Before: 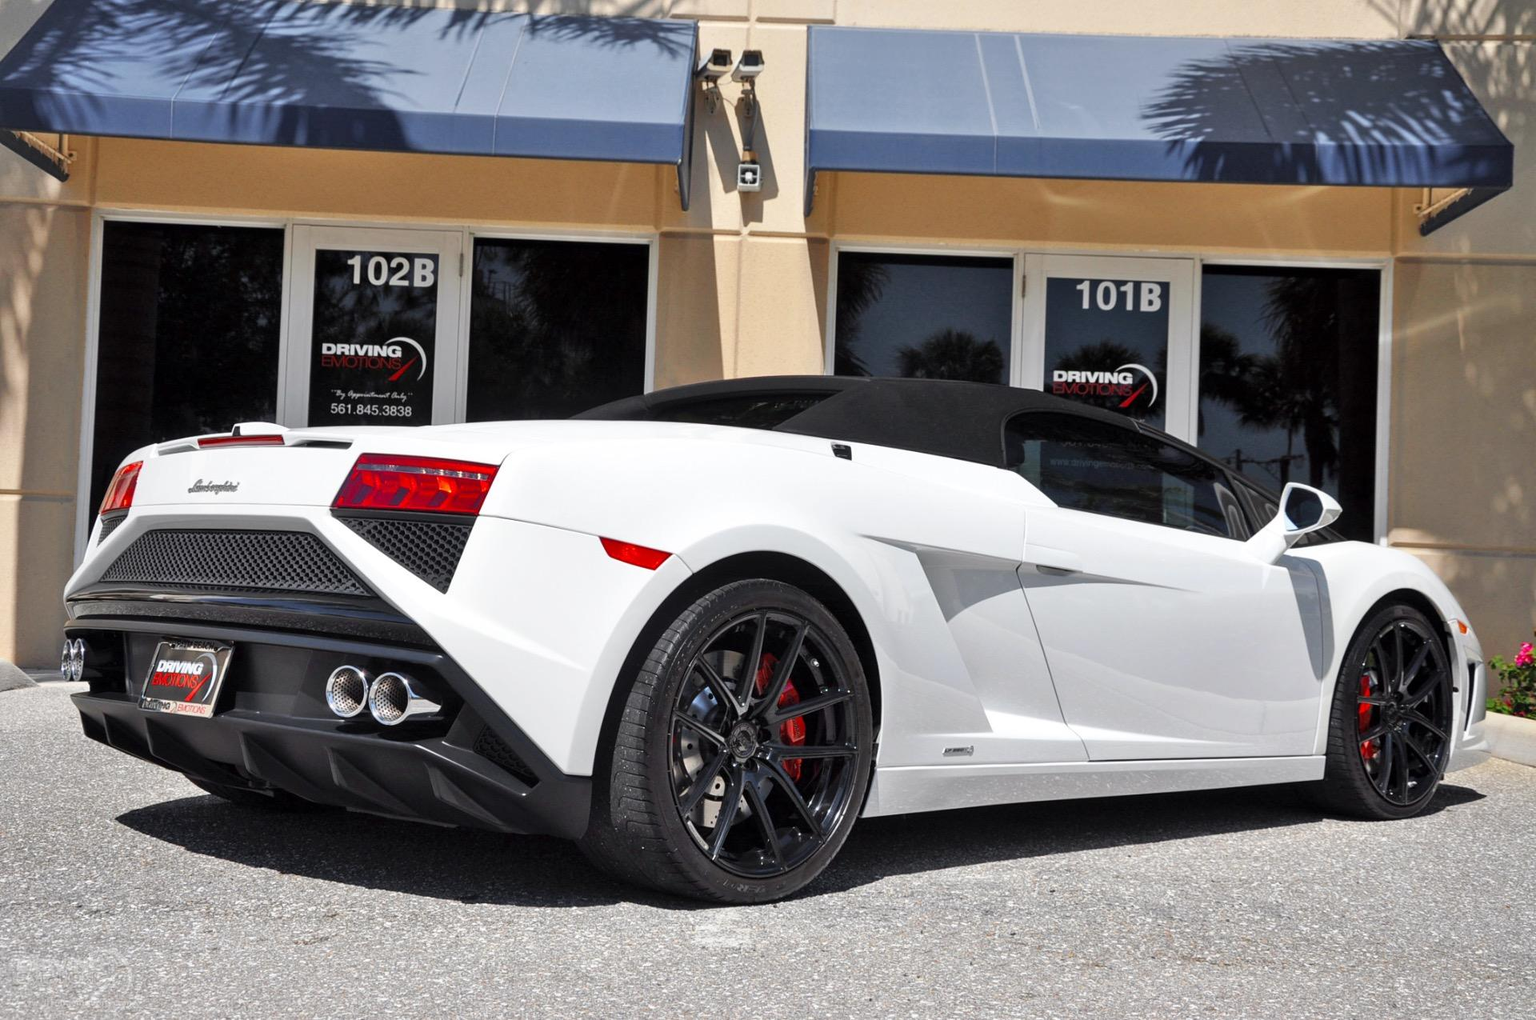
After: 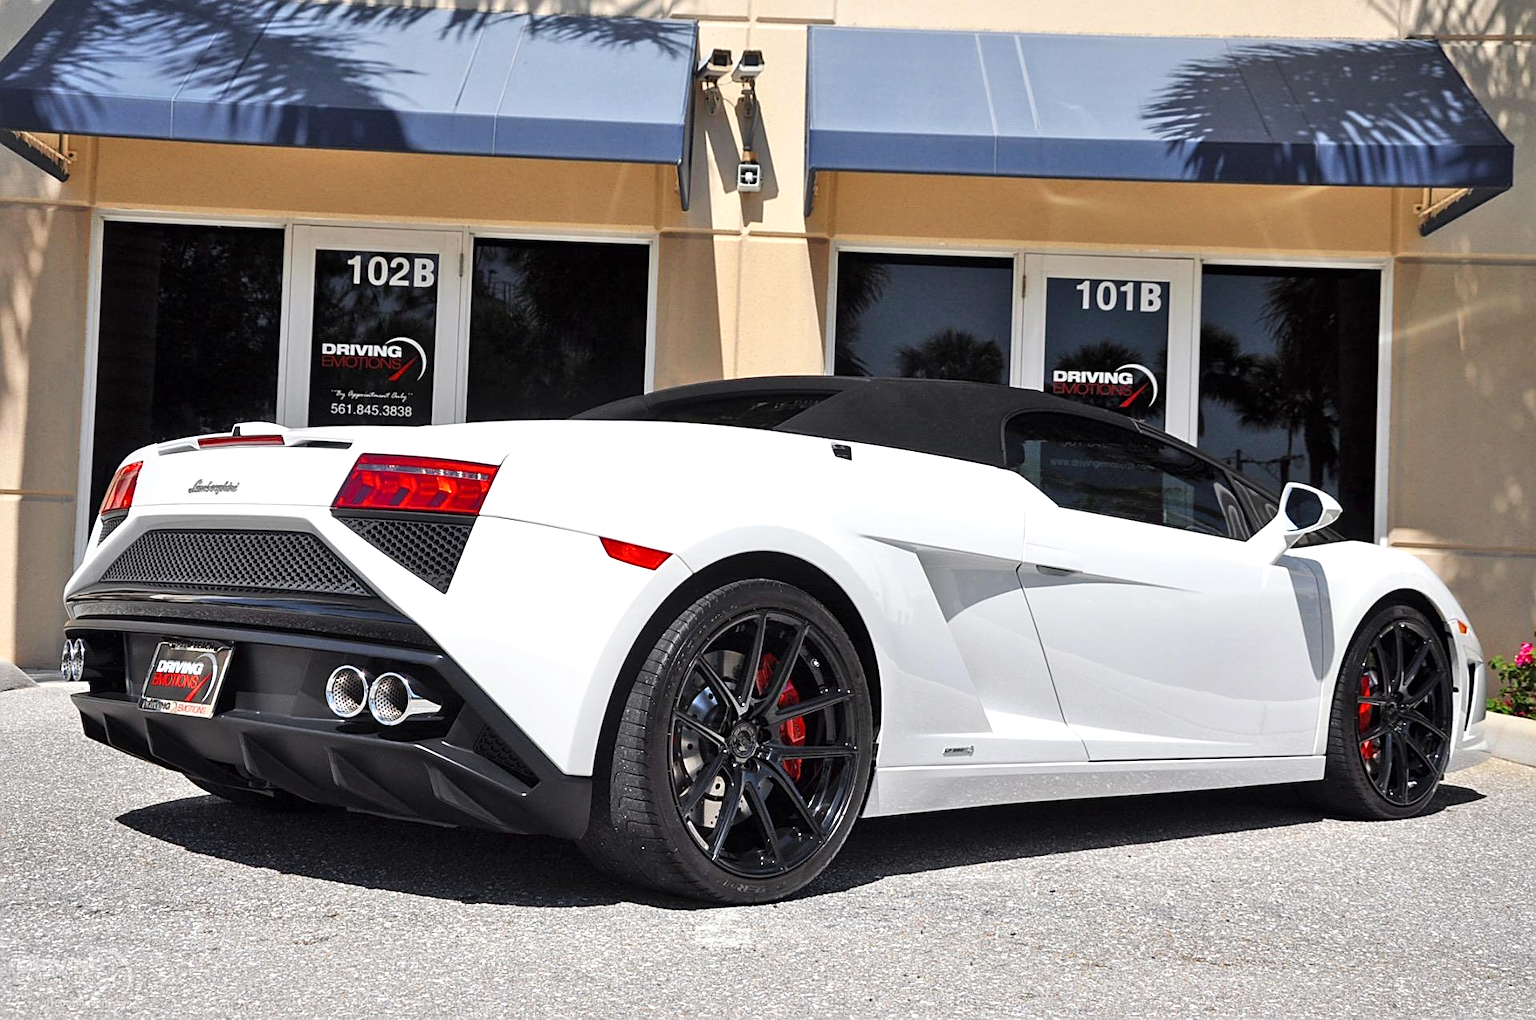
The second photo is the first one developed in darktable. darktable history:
exposure: black level correction 0, exposure 0.2 EV, compensate exposure bias true, compensate highlight preservation false
sharpen: on, module defaults
contrast brightness saturation: contrast 0.1, brightness 0.02, saturation 0.02
